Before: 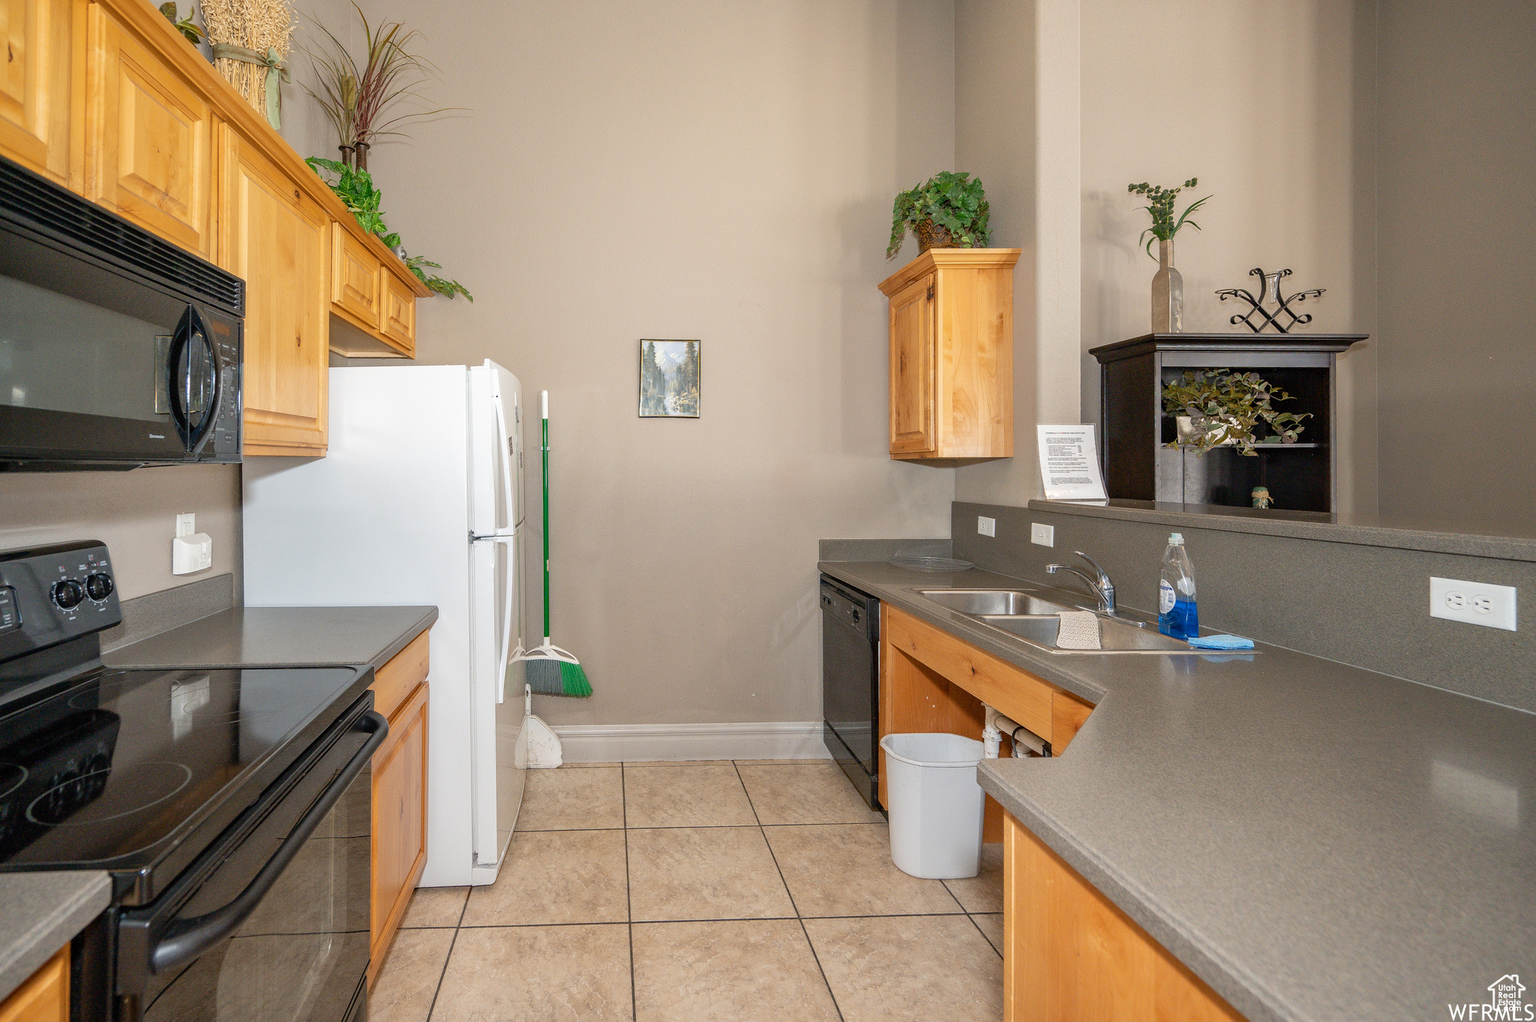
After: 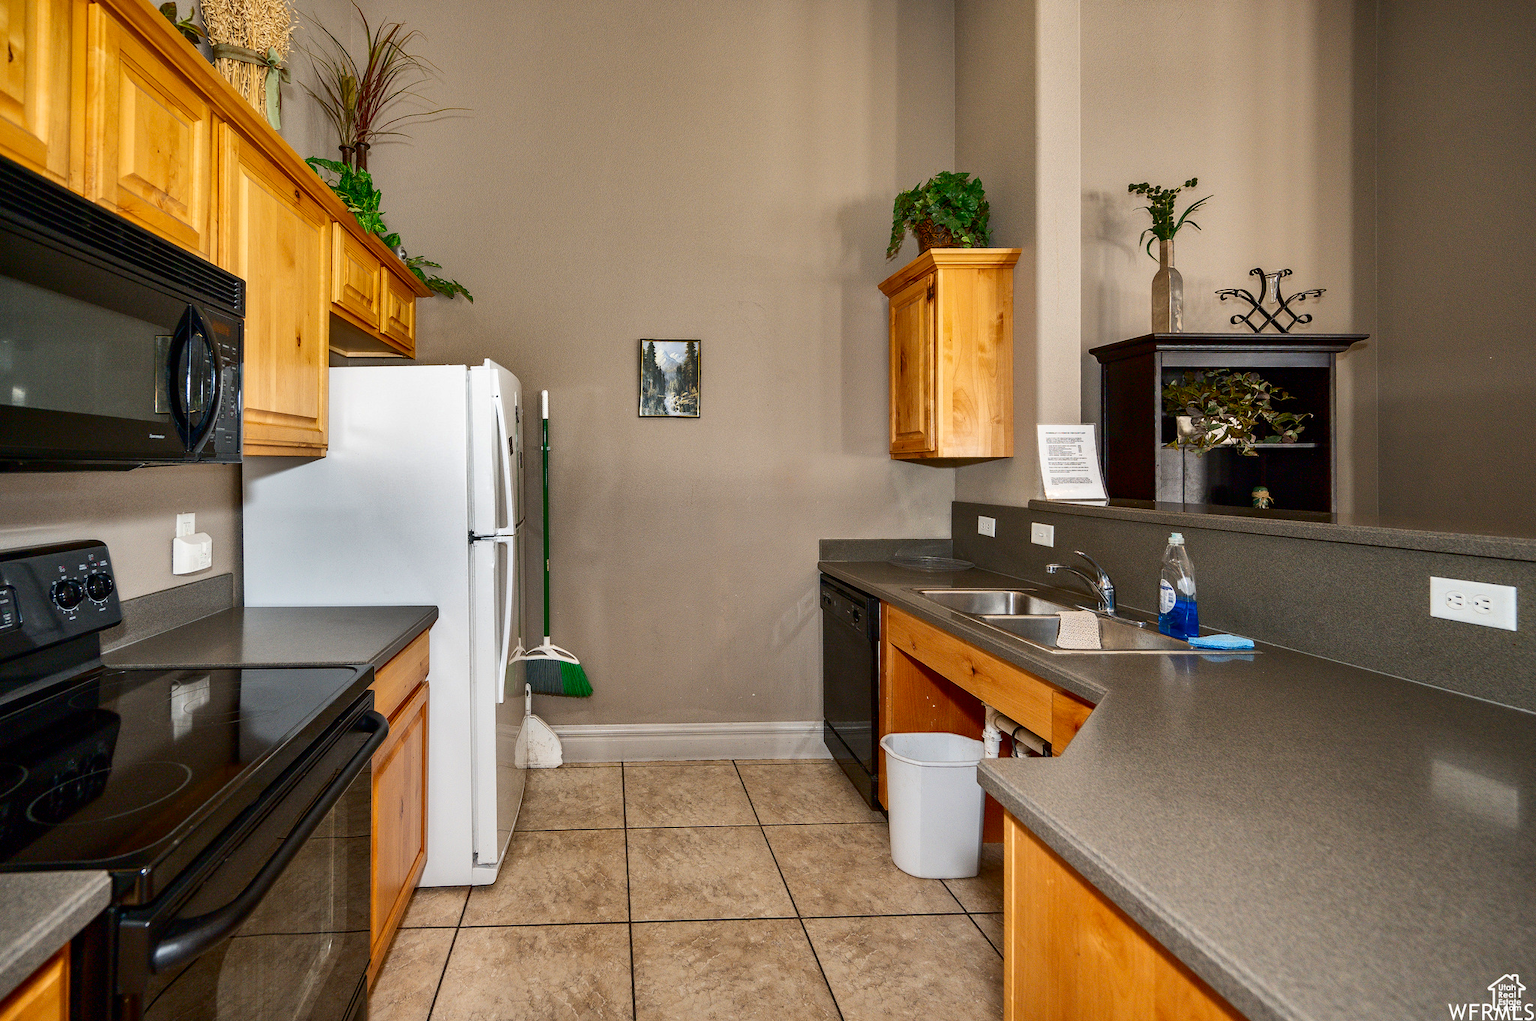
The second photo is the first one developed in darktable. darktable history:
shadows and highlights: shadows 24.27, highlights -79.96, soften with gaussian
contrast brightness saturation: contrast 0.217, brightness -0.182, saturation 0.241
